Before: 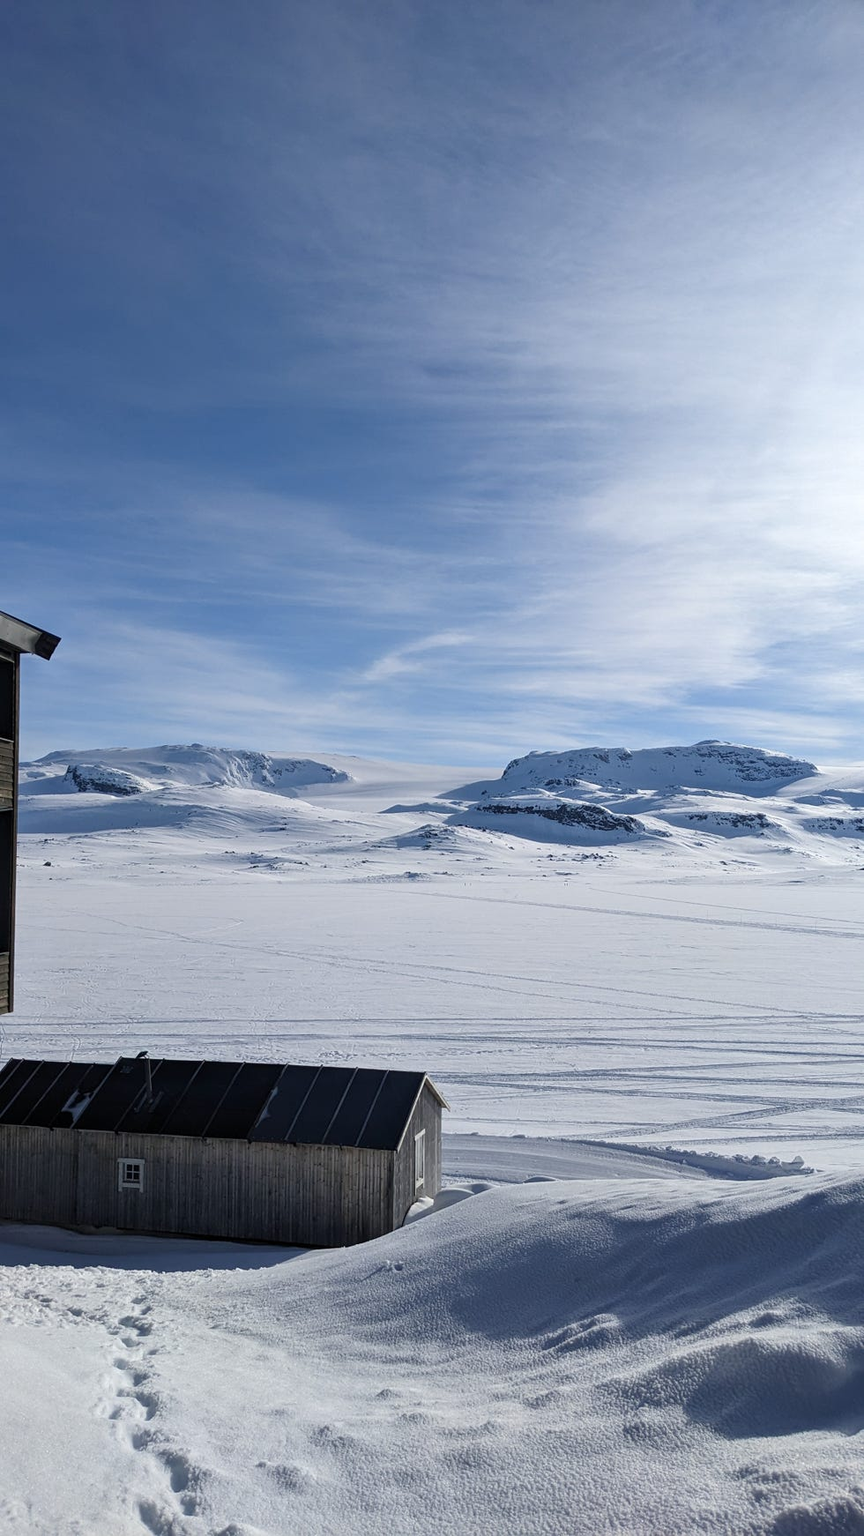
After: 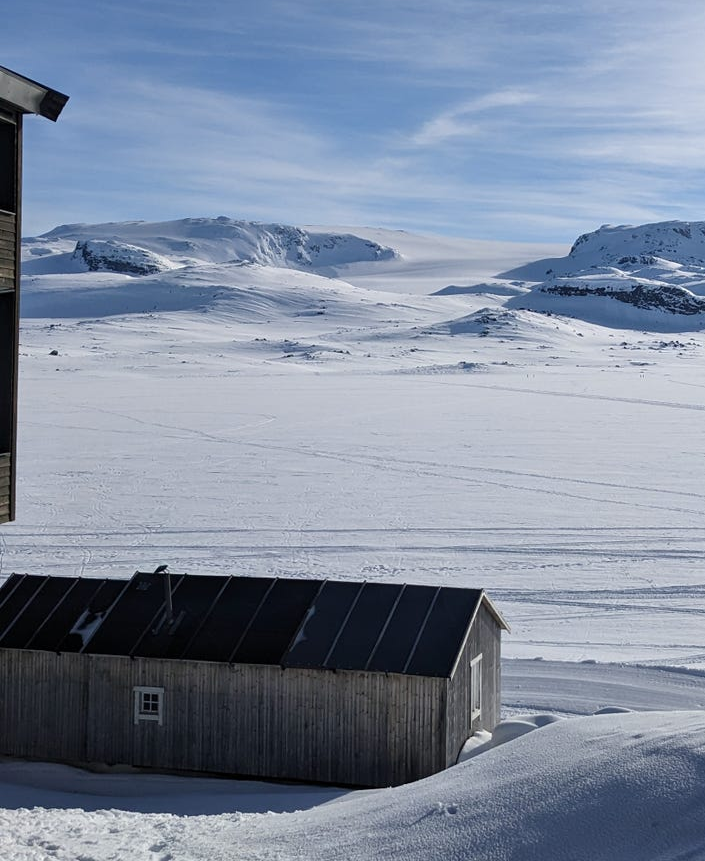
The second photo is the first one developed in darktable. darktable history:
crop: top 36.018%, right 27.988%, bottom 14.555%
